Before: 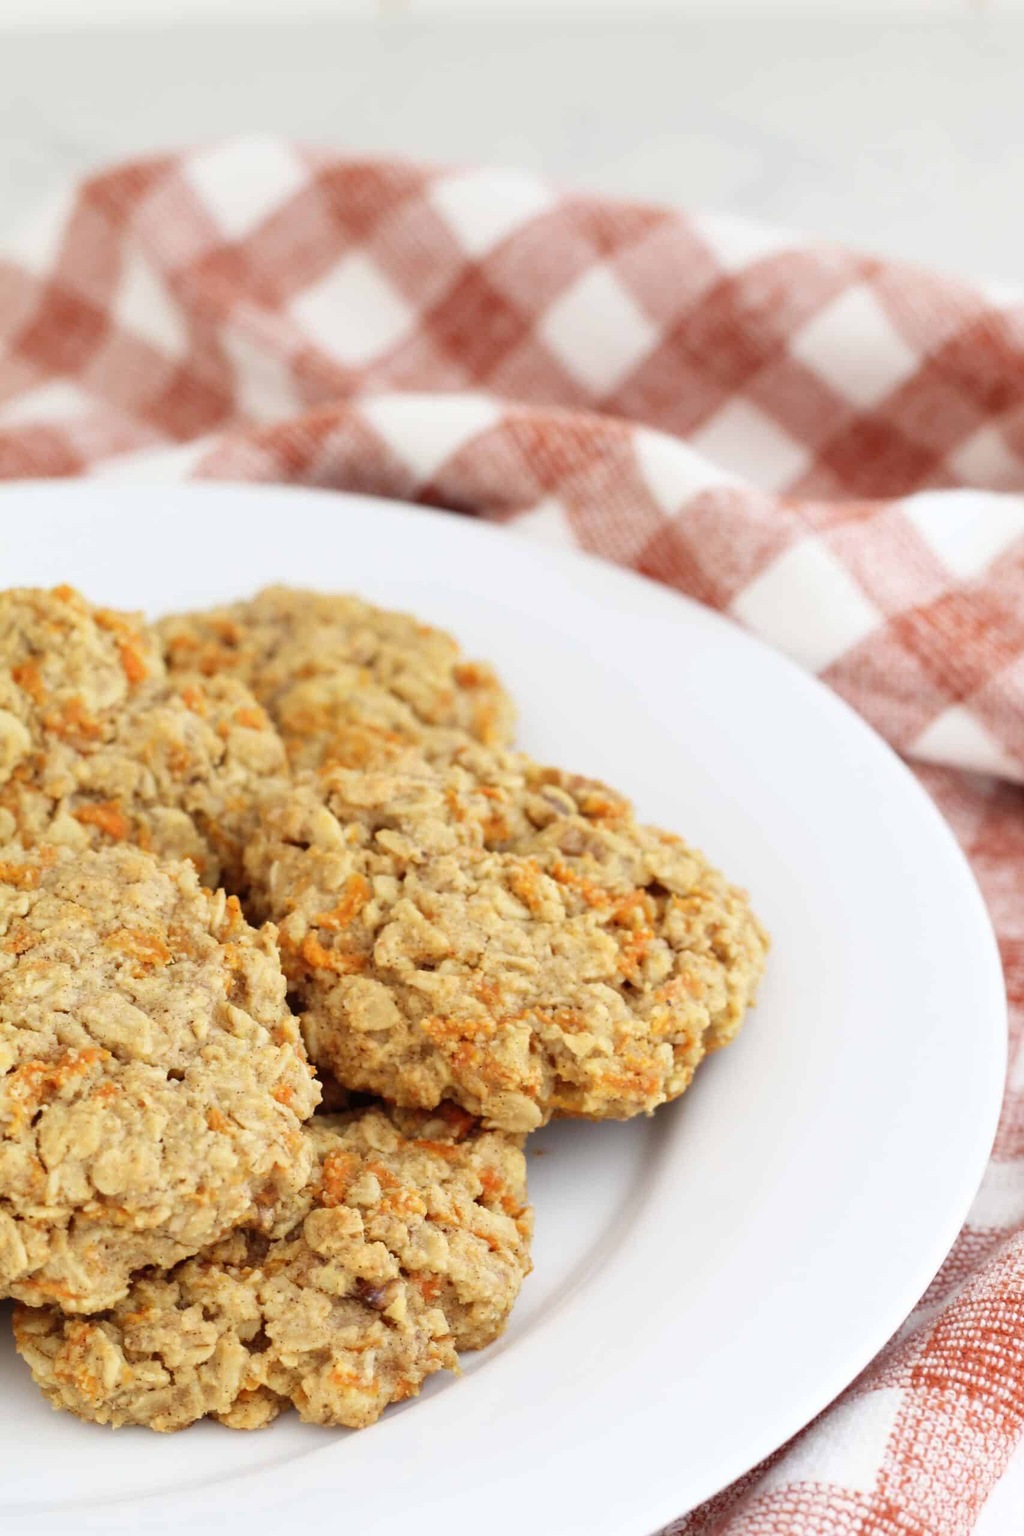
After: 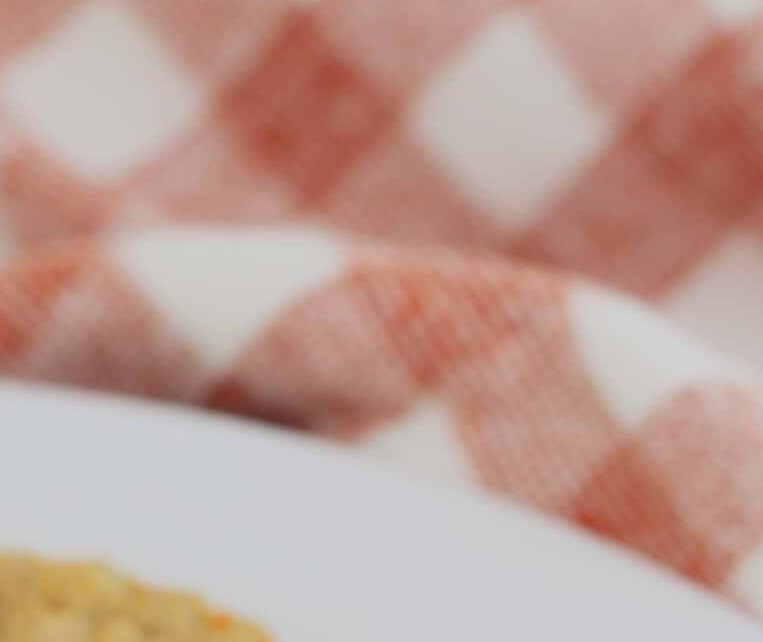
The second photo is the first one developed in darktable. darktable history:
crop: left 28.64%, top 16.832%, right 26.637%, bottom 58.055%
contrast brightness saturation: contrast -0.28
